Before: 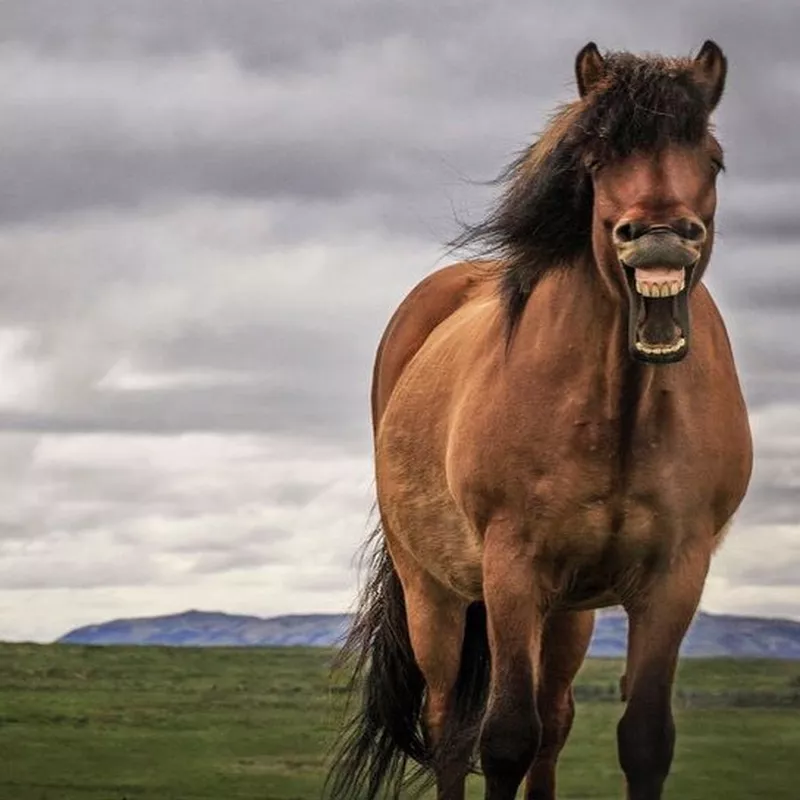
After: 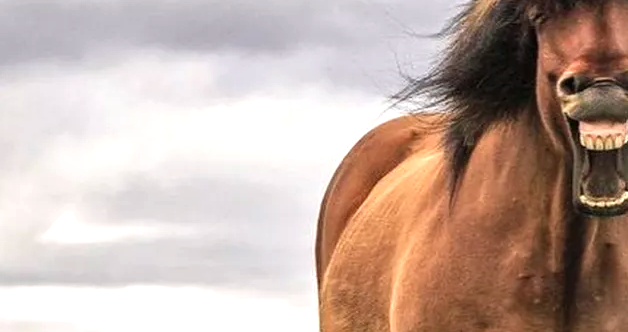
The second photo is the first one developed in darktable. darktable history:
crop: left 7.036%, top 18.398%, right 14.379%, bottom 40.043%
rotate and perspective: automatic cropping off
exposure: black level correction 0, exposure 0.7 EV, compensate exposure bias true, compensate highlight preservation false
